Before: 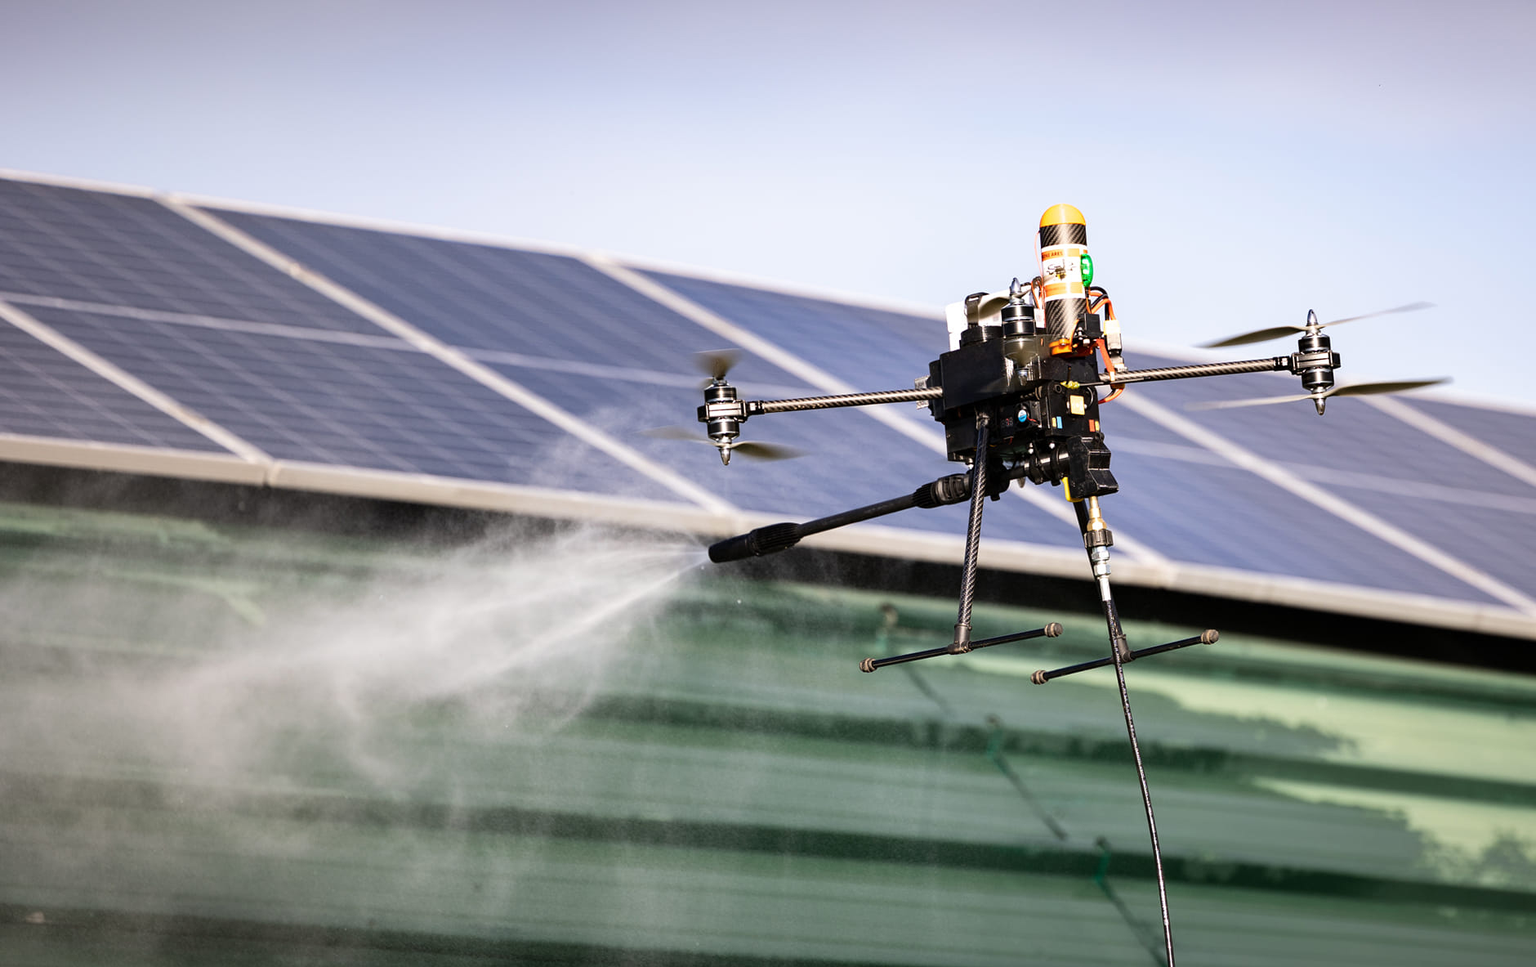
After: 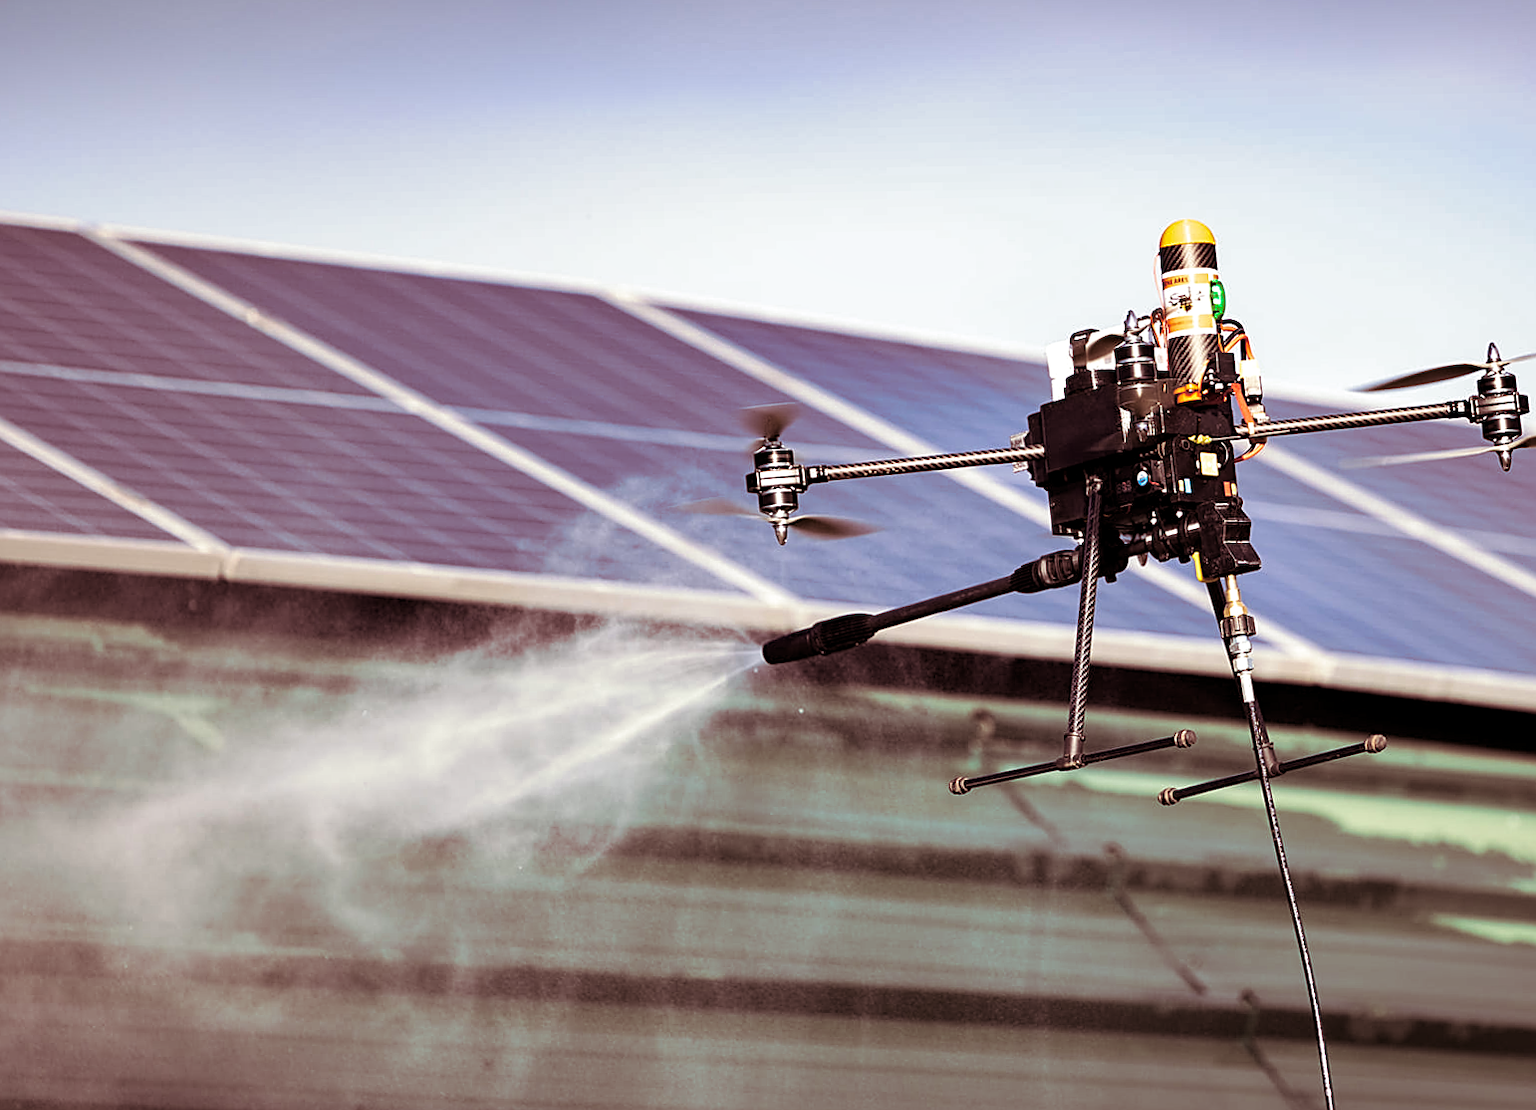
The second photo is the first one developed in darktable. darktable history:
sharpen: on, module defaults
shadows and highlights: shadows 12, white point adjustment 1.2, soften with gaussian
crop and rotate: angle 1°, left 4.281%, top 0.642%, right 11.383%, bottom 2.486%
color correction: saturation 1.11
split-toning: on, module defaults
local contrast: highlights 100%, shadows 100%, detail 120%, midtone range 0.2
